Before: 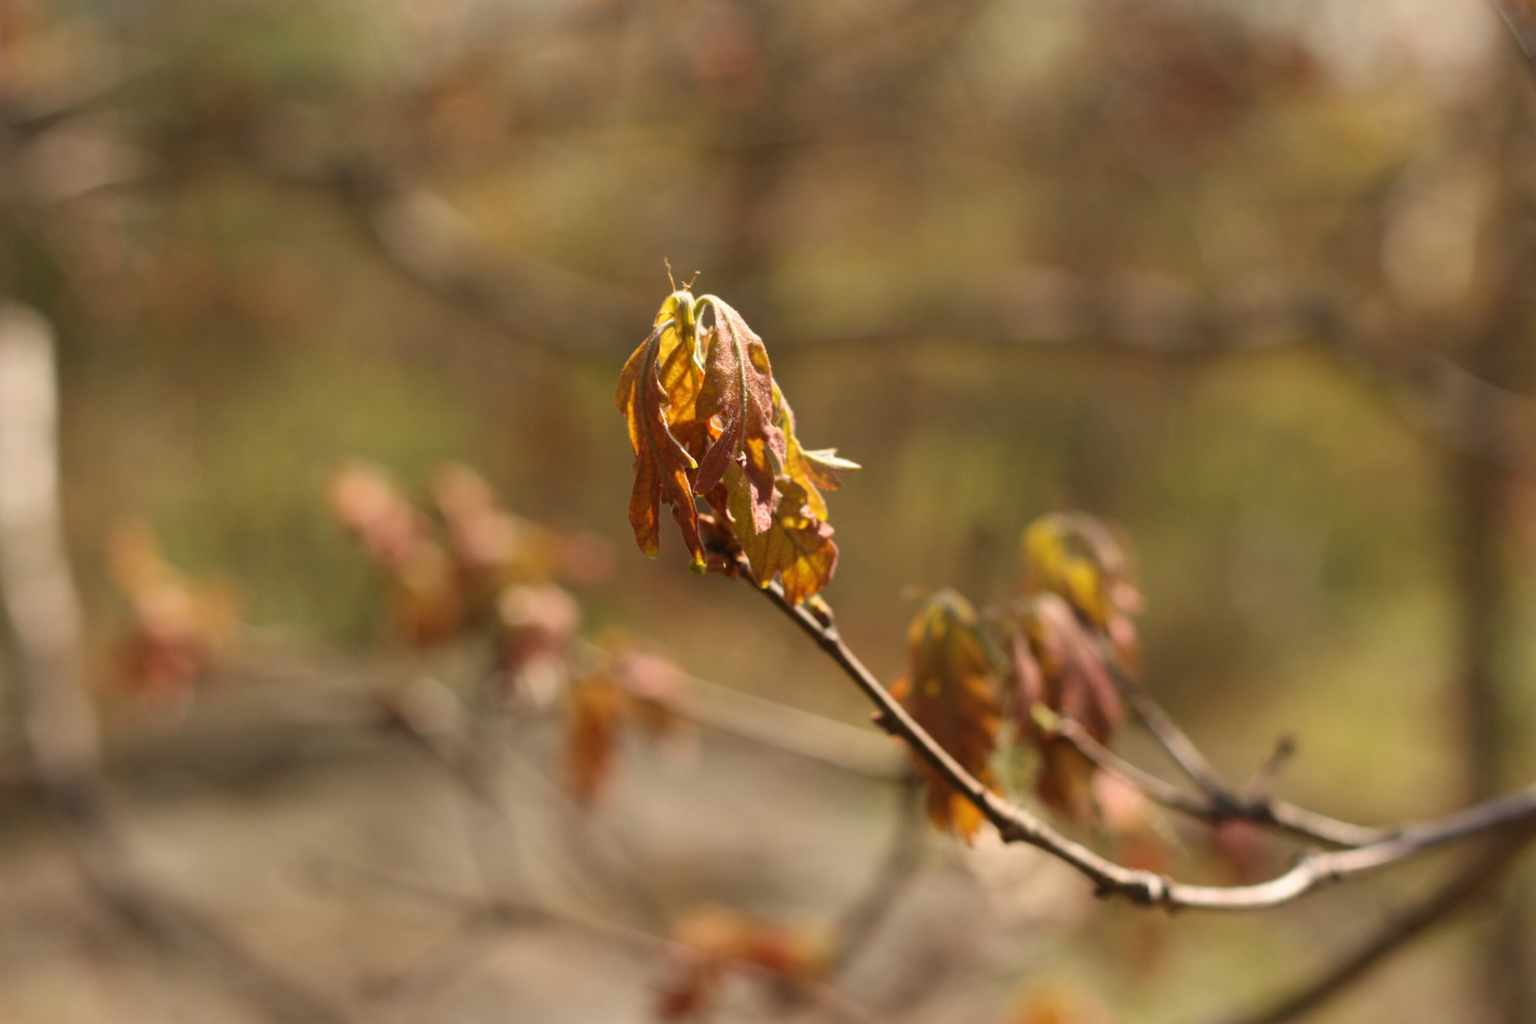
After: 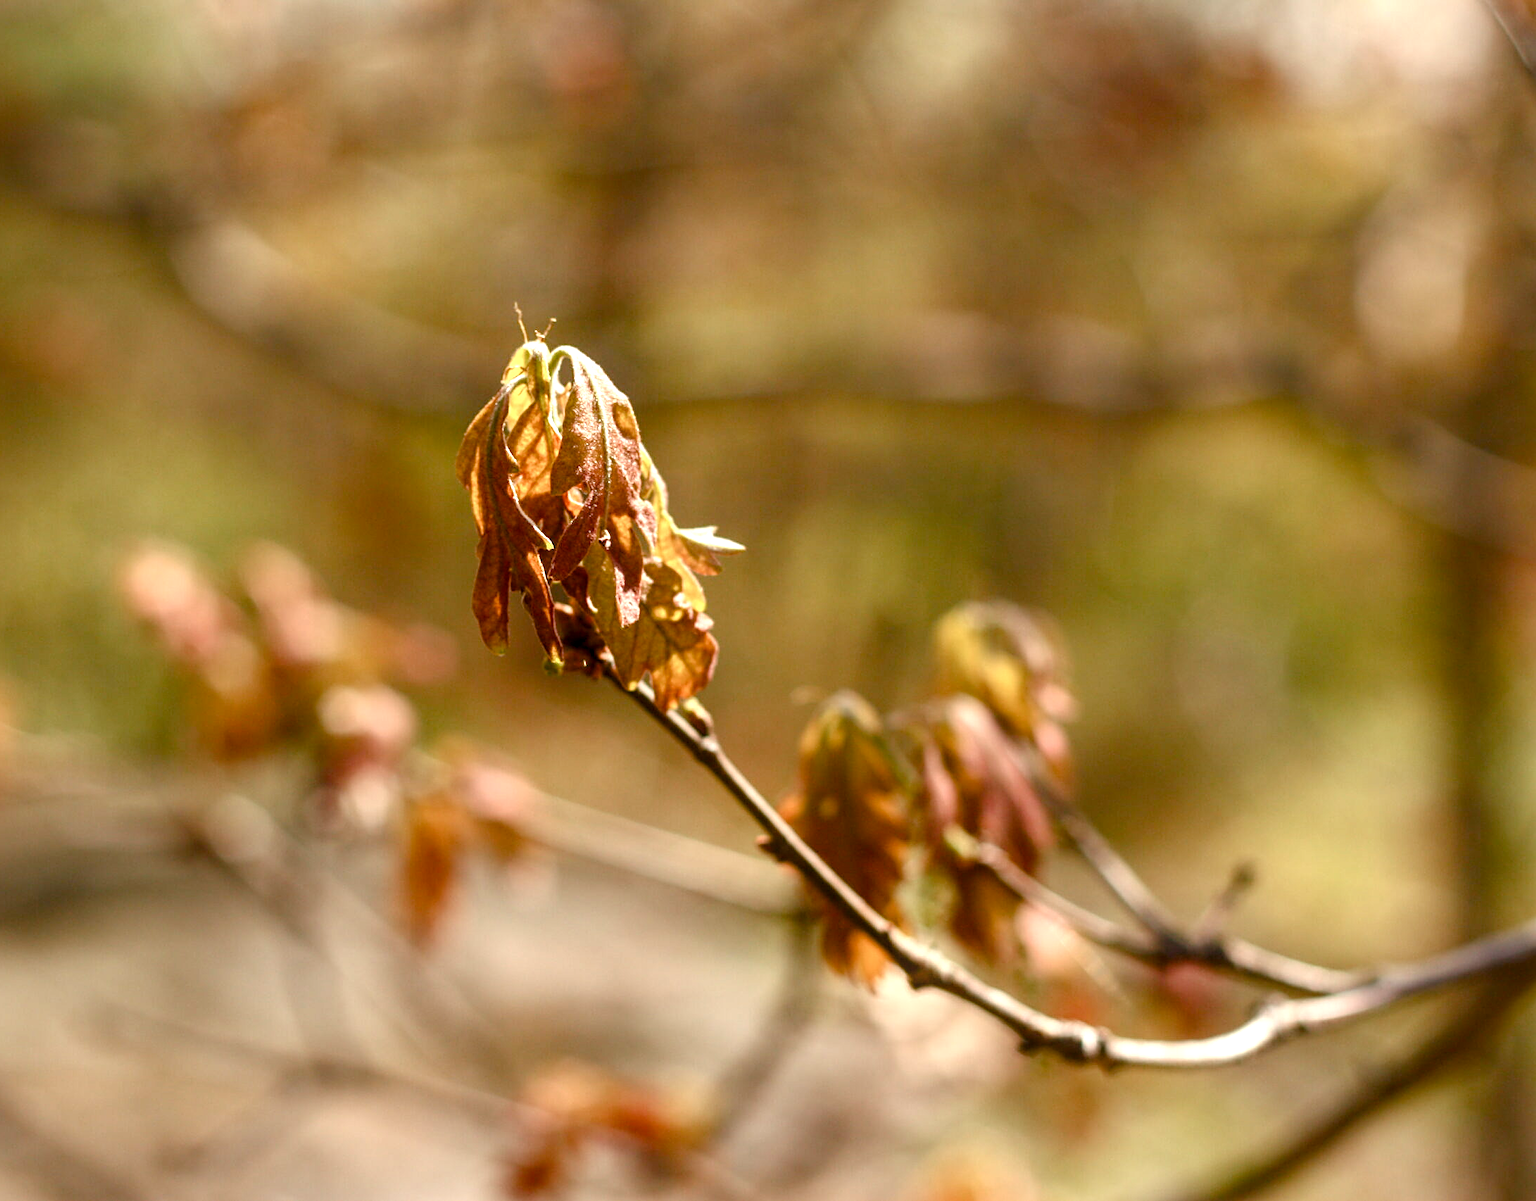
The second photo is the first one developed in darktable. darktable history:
sharpen: on, module defaults
tone equalizer: -8 EV -0.766 EV, -7 EV -0.726 EV, -6 EV -0.615 EV, -5 EV -0.361 EV, -3 EV 0.366 EV, -2 EV 0.6 EV, -1 EV 0.692 EV, +0 EV 0.751 EV, mask exposure compensation -0.502 EV
color balance rgb: linear chroma grading › global chroma 7.508%, perceptual saturation grading › global saturation 20%, perceptual saturation grading › highlights -50.242%, perceptual saturation grading › shadows 30.695%, global vibrance 20%
local contrast: on, module defaults
crop and rotate: left 14.729%
